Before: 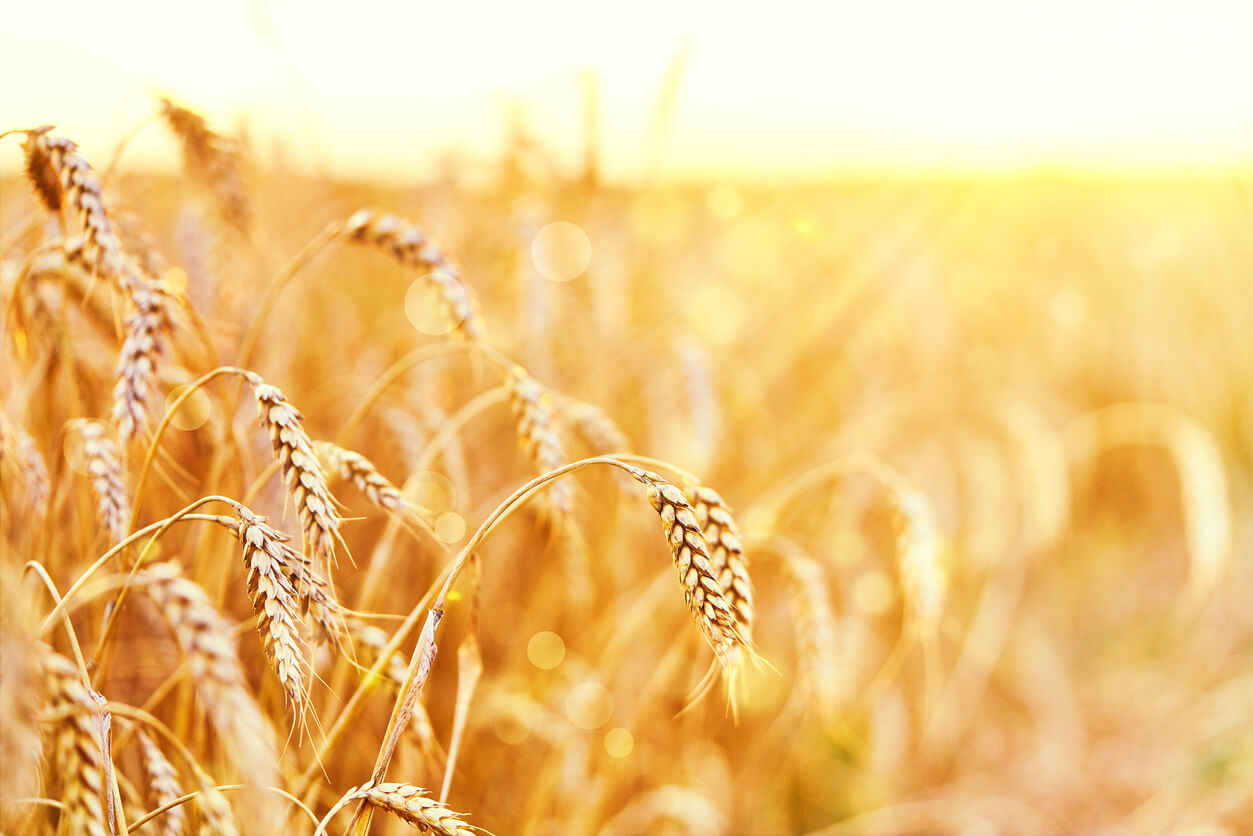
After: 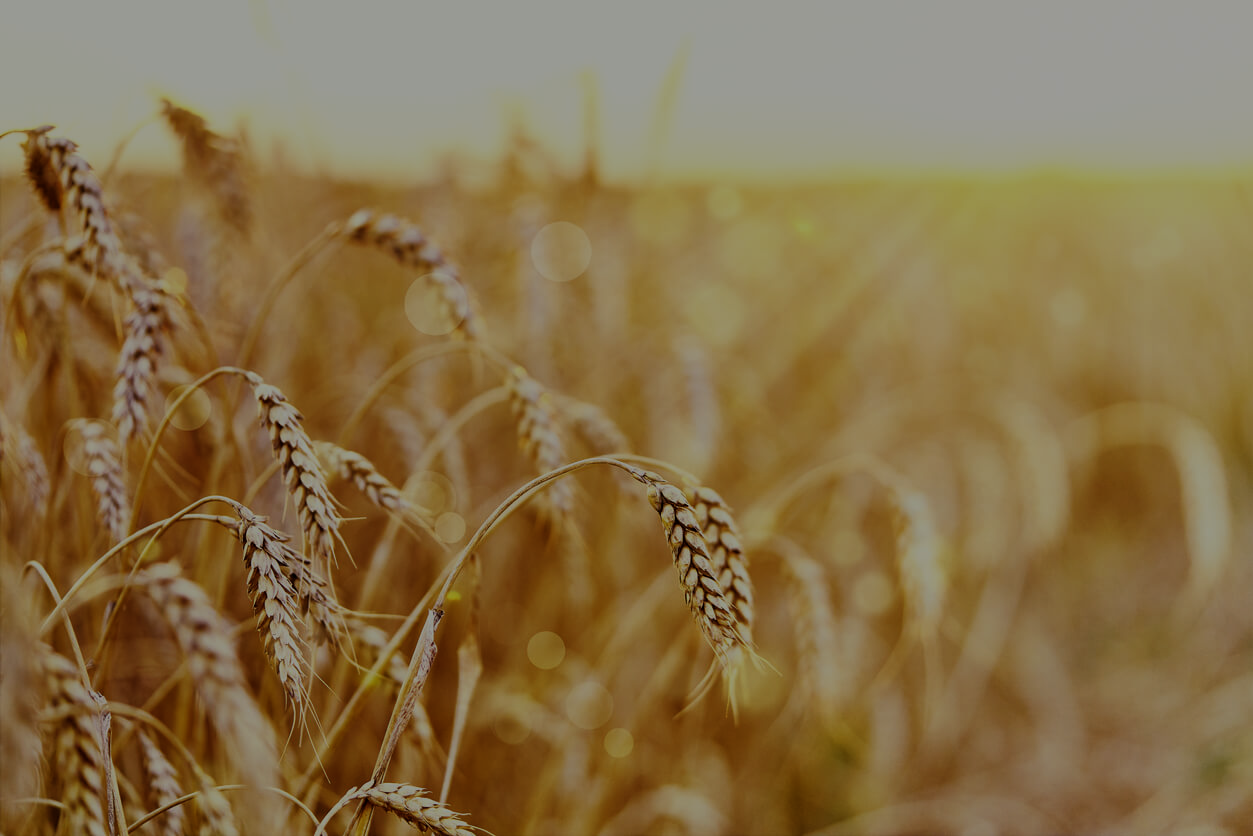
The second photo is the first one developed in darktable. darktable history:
filmic rgb: black relative exposure -7.99 EV, white relative exposure 4.01 EV, threshold 3.02 EV, hardness 4.2, latitude 50.22%, contrast 1.1, enable highlight reconstruction true
tone equalizer: -8 EV -1.98 EV, -7 EV -1.97 EV, -6 EV -1.99 EV, -5 EV -1.97 EV, -4 EV -1.98 EV, -3 EV -1.99 EV, -2 EV -1.99 EV, -1 EV -1.63 EV, +0 EV -1.98 EV, edges refinement/feathering 500, mask exposure compensation -1.57 EV, preserve details no
